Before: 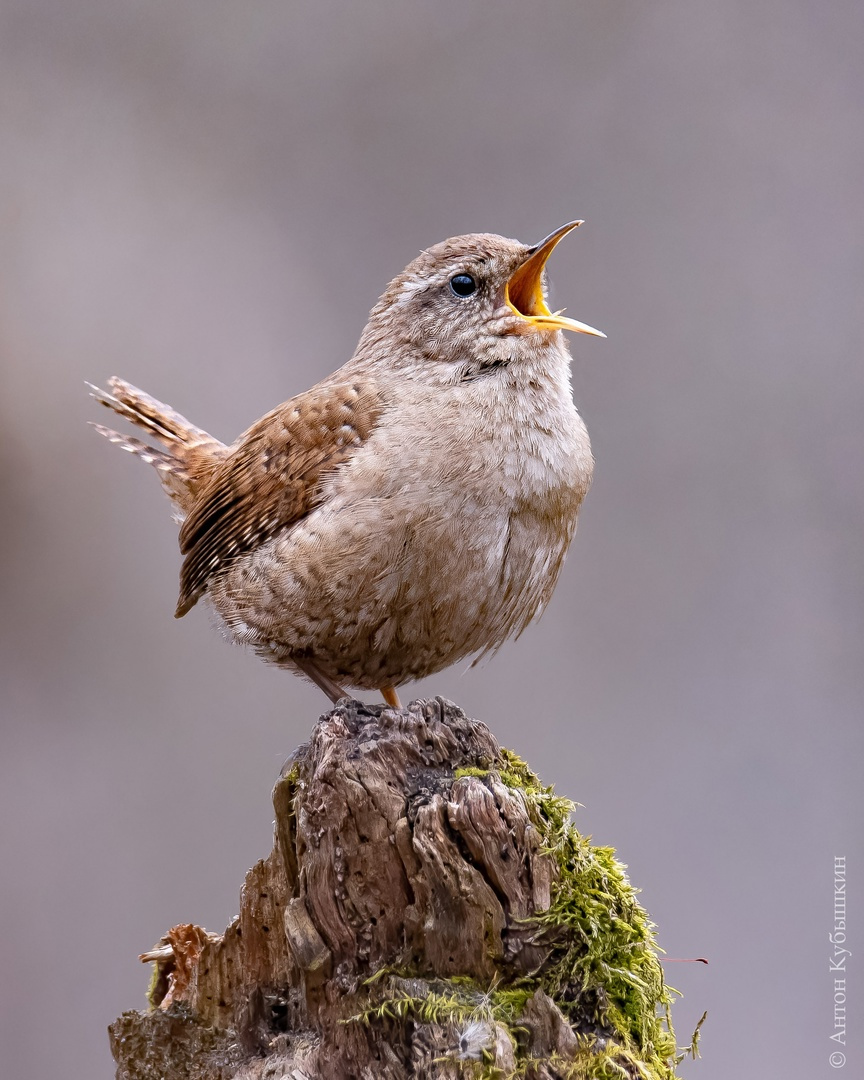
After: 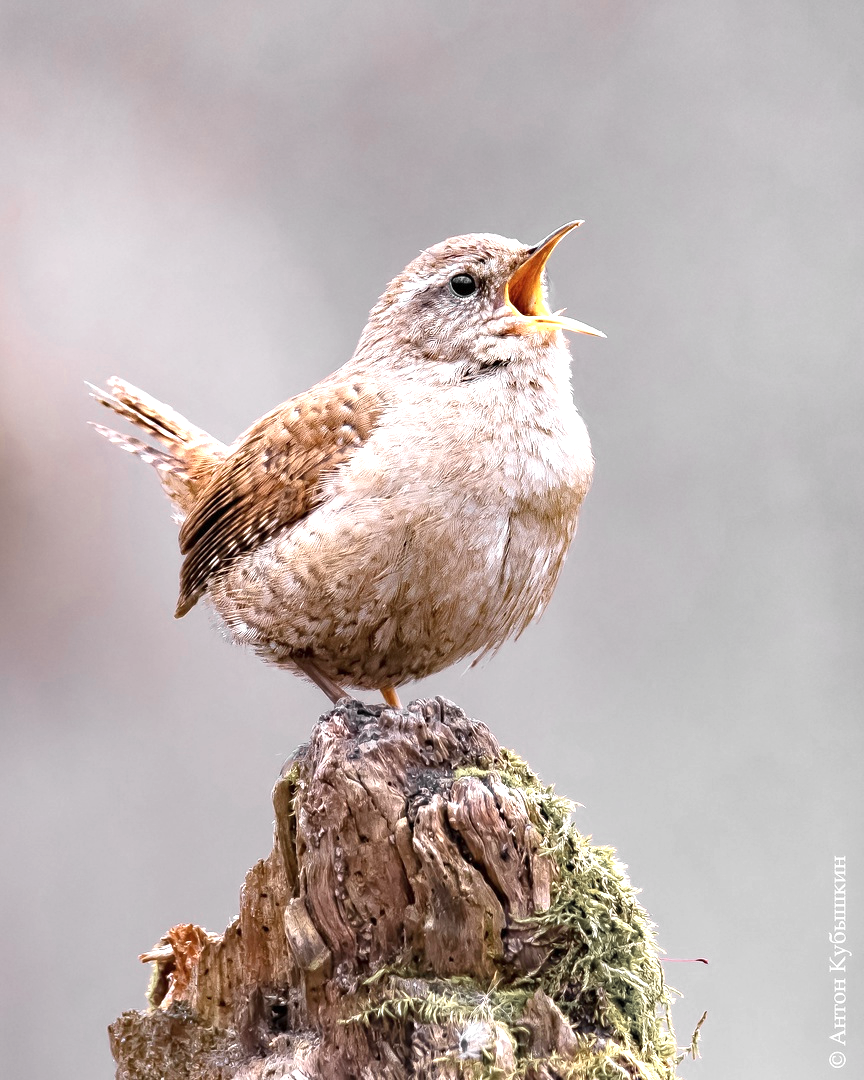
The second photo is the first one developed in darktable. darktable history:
color zones: curves: ch0 [(0, 0.447) (0.184, 0.543) (0.323, 0.476) (0.429, 0.445) (0.571, 0.443) (0.714, 0.451) (0.857, 0.452) (1, 0.447)]; ch1 [(0, 0.464) (0.176, 0.46) (0.287, 0.177) (0.429, 0.002) (0.571, 0) (0.714, 0) (0.857, 0) (1, 0.464)]
exposure: exposure 1.001 EV, compensate exposure bias true, compensate highlight preservation false
